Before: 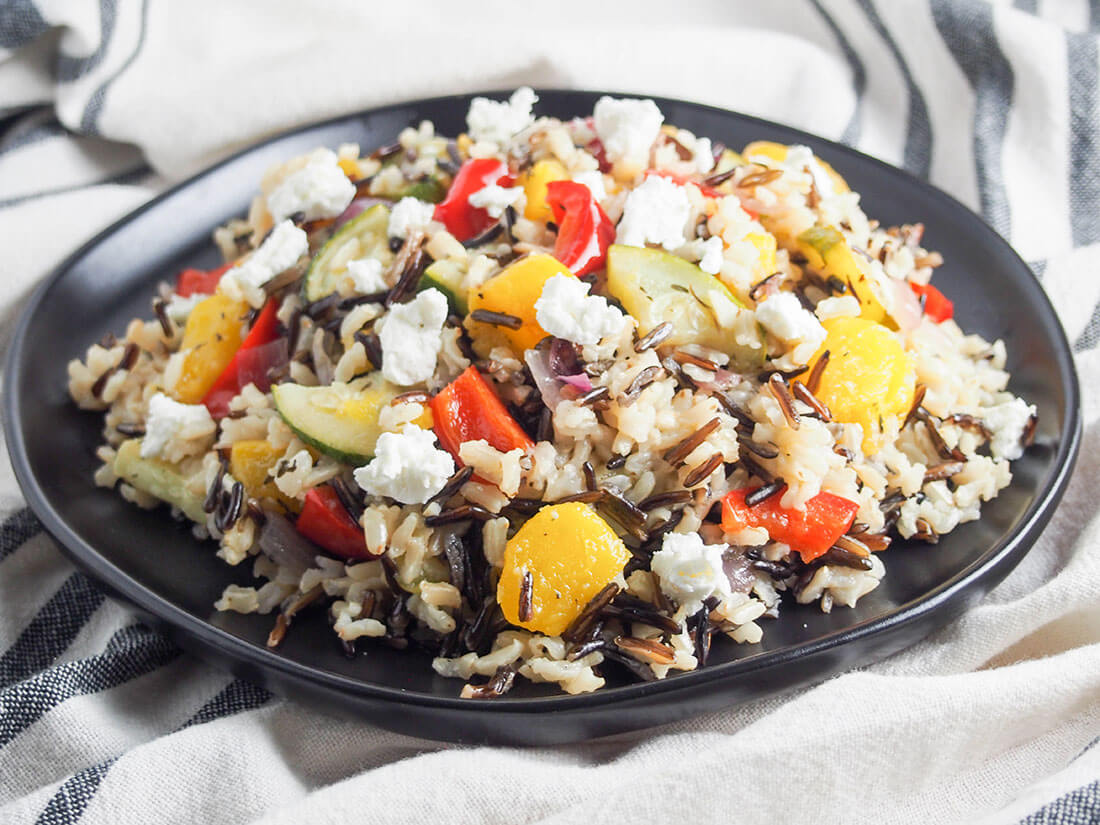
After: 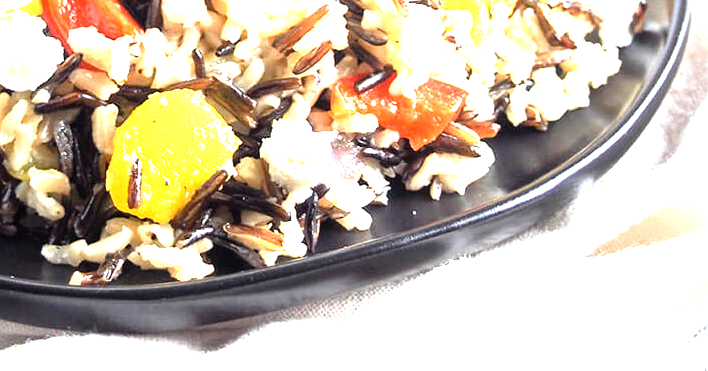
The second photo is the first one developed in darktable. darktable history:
tone equalizer: -8 EV -0.768 EV, -7 EV -0.716 EV, -6 EV -0.6 EV, -5 EV -0.385 EV, -3 EV 0.378 EV, -2 EV 0.6 EV, -1 EV 0.684 EV, +0 EV 0.761 EV, mask exposure compensation -0.499 EV
exposure: exposure 0.77 EV, compensate exposure bias true, compensate highlight preservation false
crop and rotate: left 35.635%, top 50.094%, bottom 4.821%
